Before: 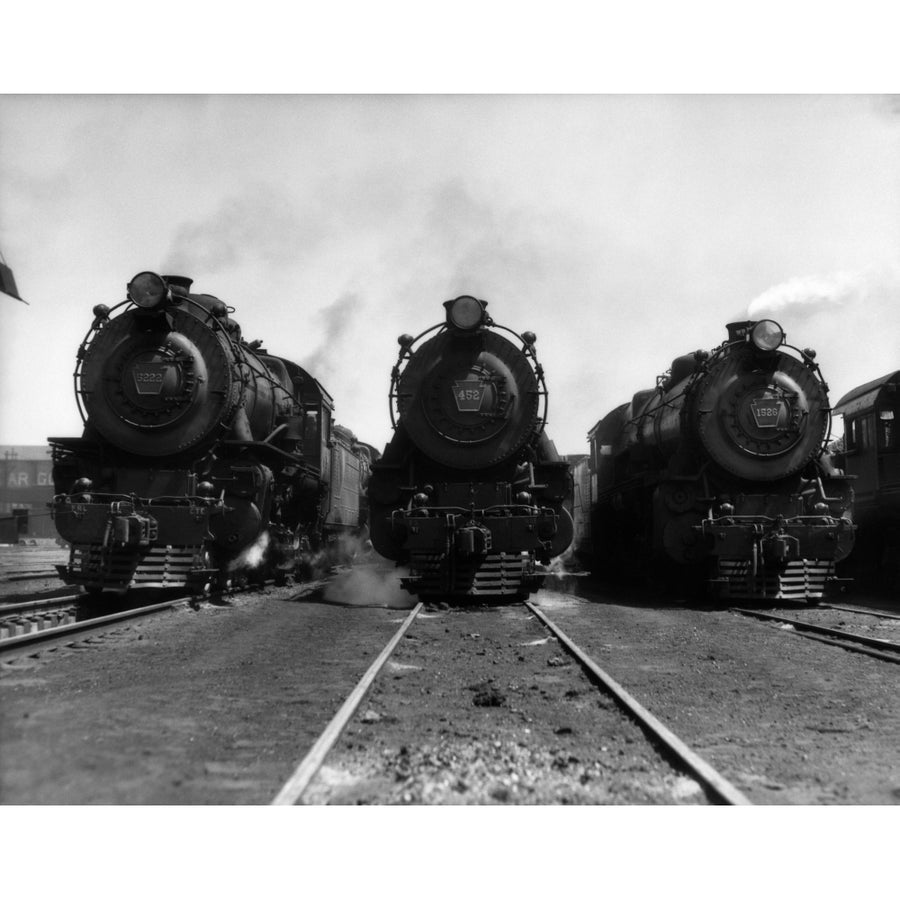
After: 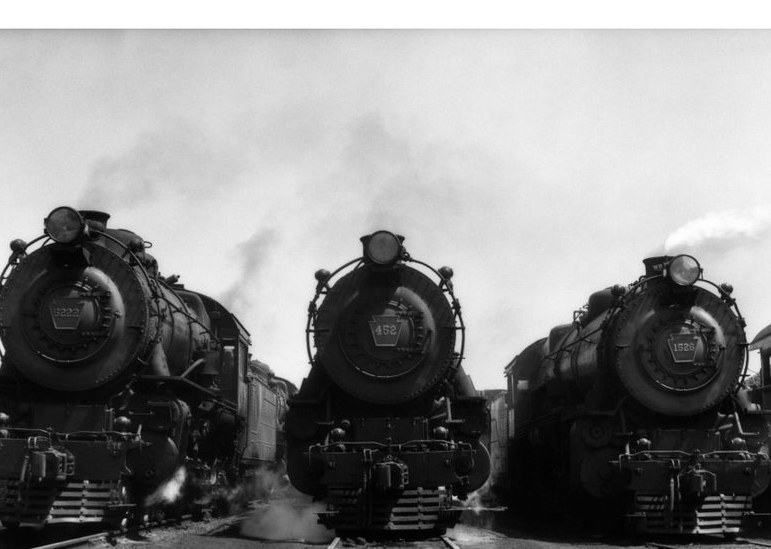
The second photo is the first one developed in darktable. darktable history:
crop and rotate: left 9.333%, top 7.229%, right 4.916%, bottom 31.716%
